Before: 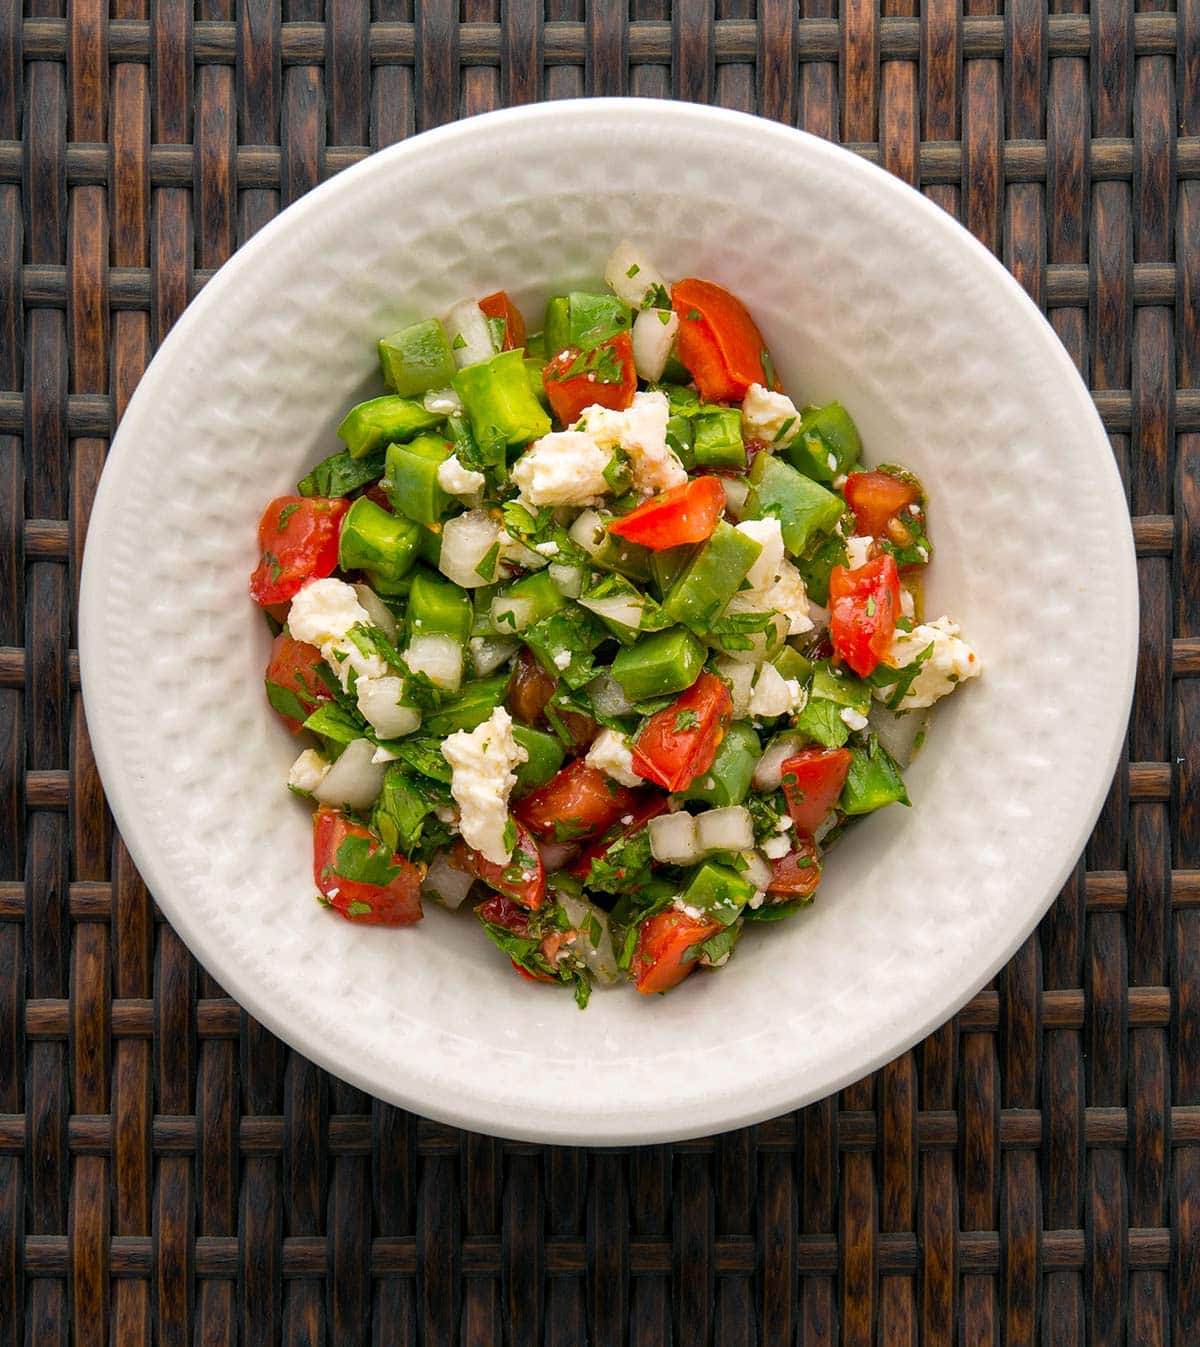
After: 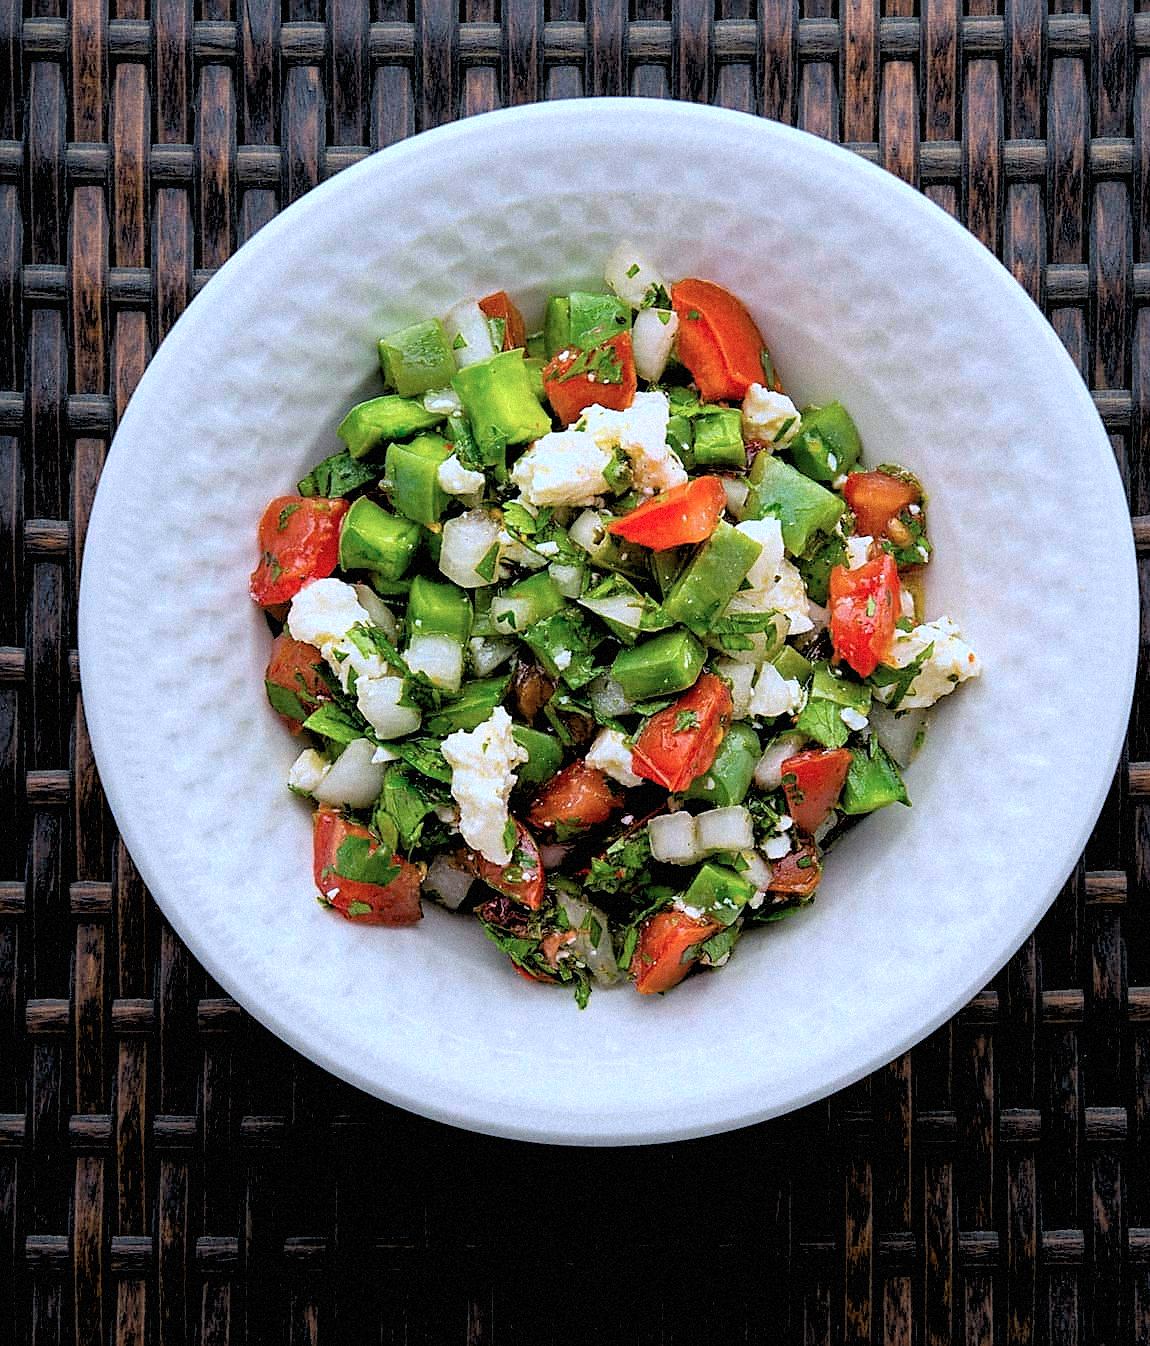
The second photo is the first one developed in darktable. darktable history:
color zones: curves: ch0 [(0, 0.5) (0.143, 0.5) (0.286, 0.5) (0.429, 0.495) (0.571, 0.437) (0.714, 0.44) (0.857, 0.496) (1, 0.5)]
sharpen: on, module defaults
crop: right 4.126%, bottom 0.031%
color calibration: illuminant custom, x 0.39, y 0.392, temperature 3856.94 K
grain: mid-tones bias 0%
rgb levels: levels [[0.029, 0.461, 0.922], [0, 0.5, 1], [0, 0.5, 1]]
